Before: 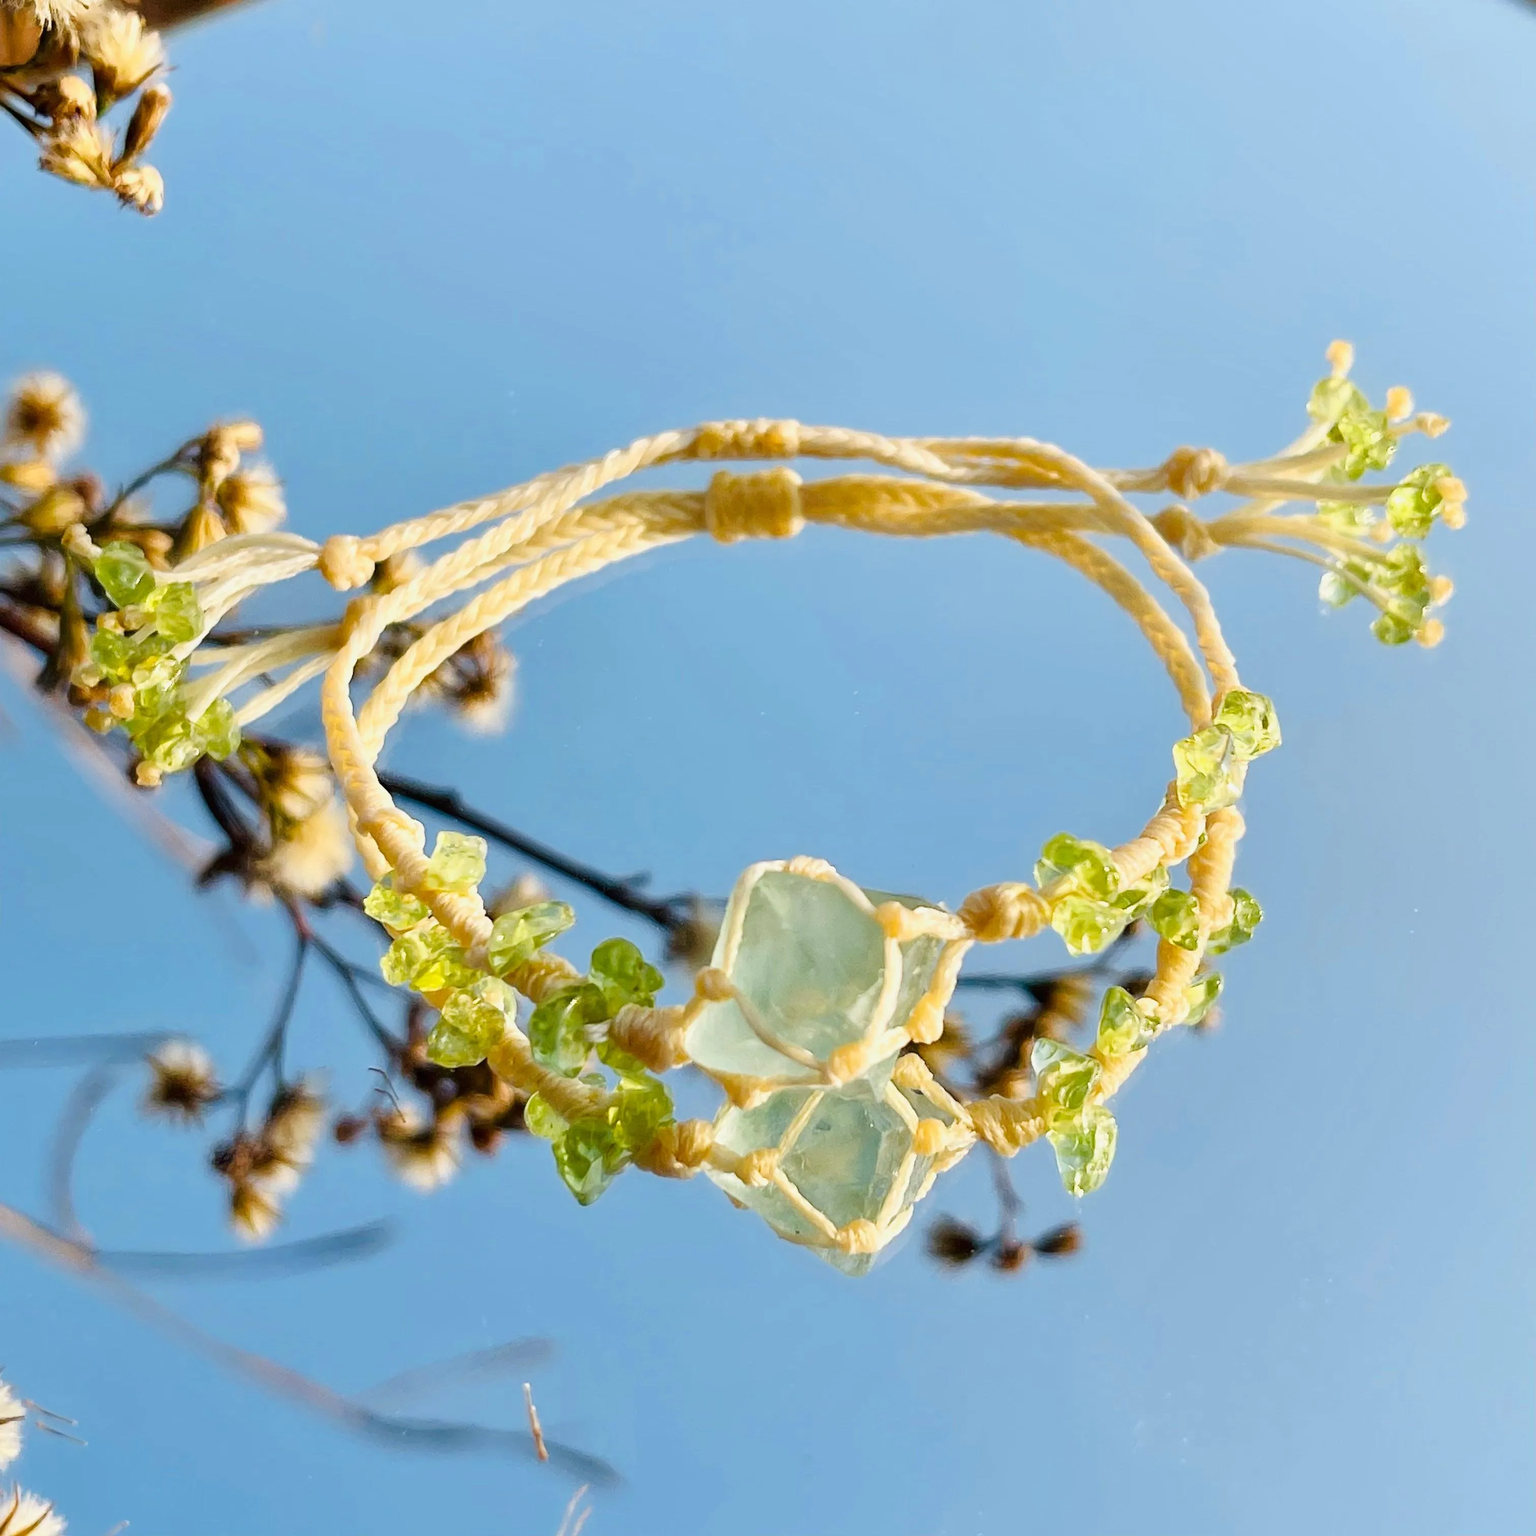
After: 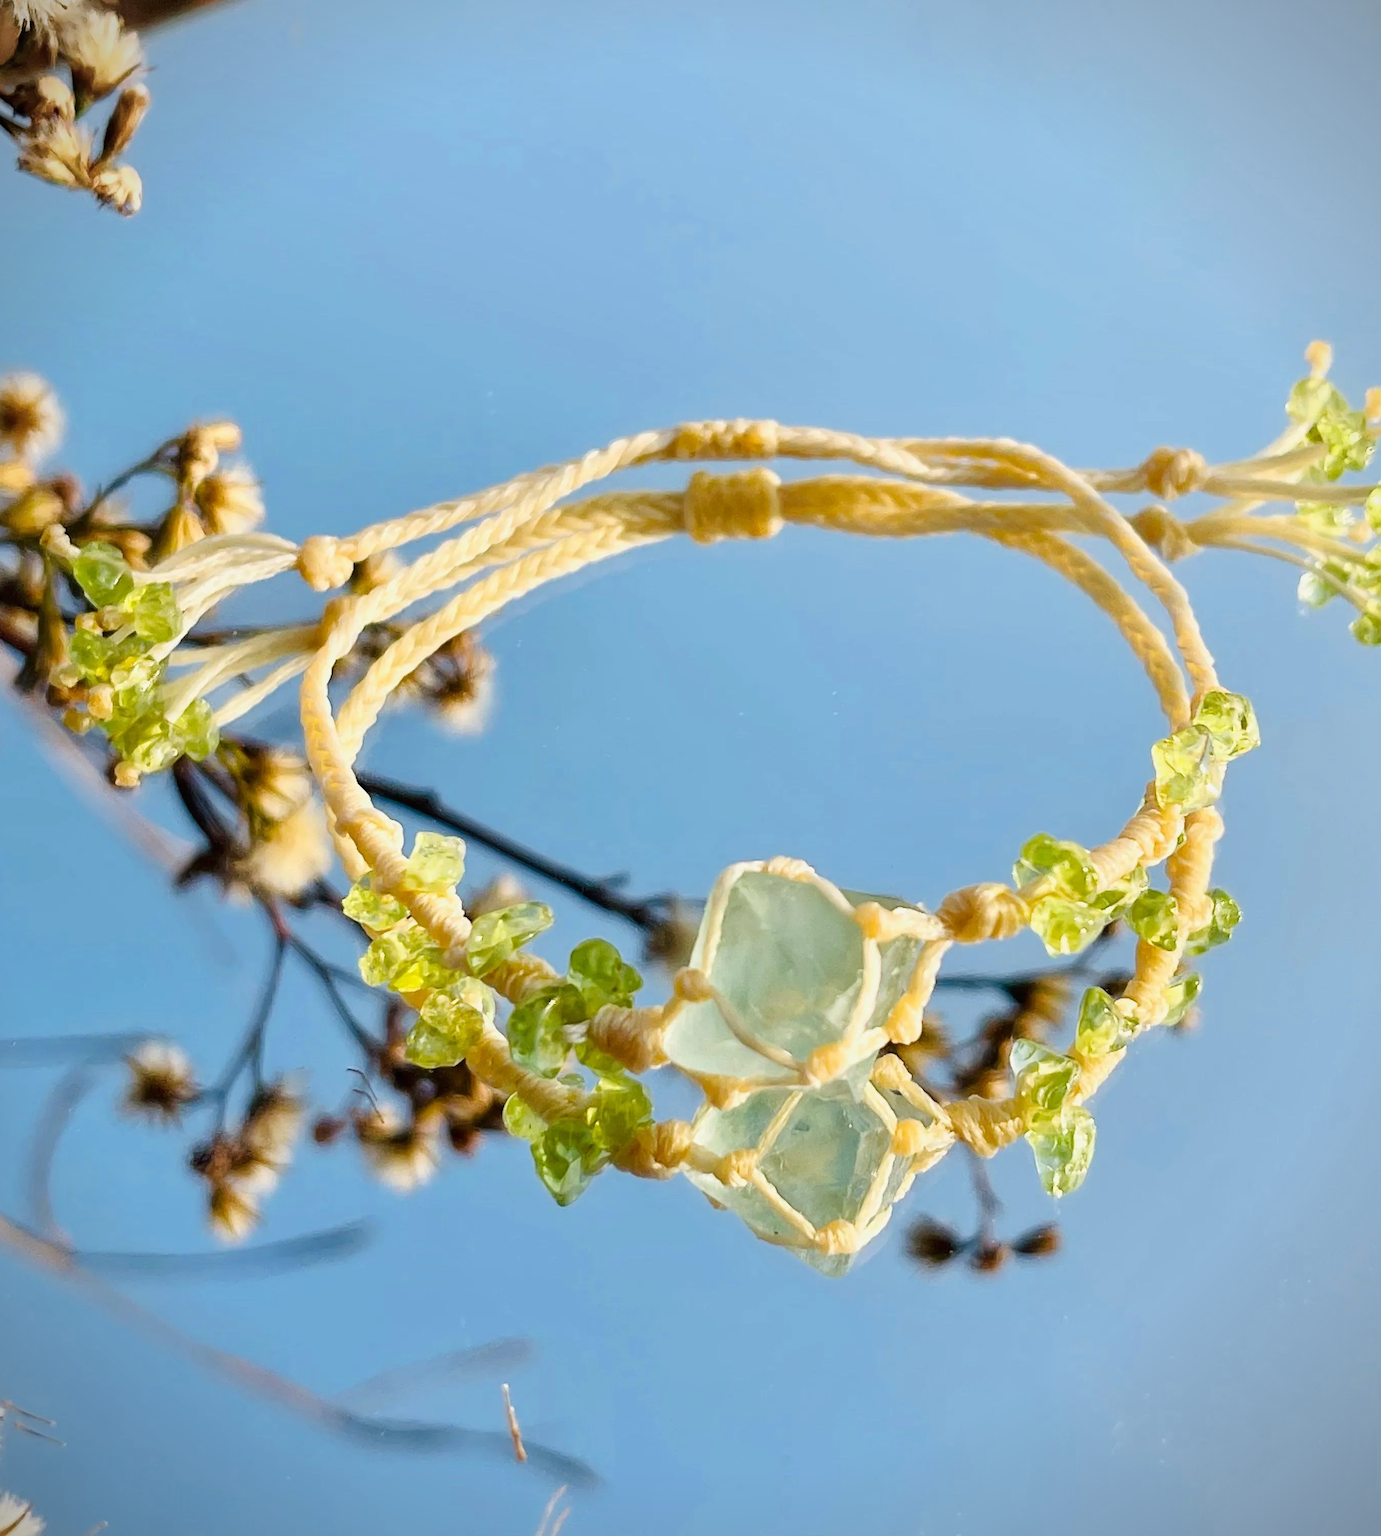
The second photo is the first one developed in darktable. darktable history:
vignetting: fall-off start 91.65%, brightness -0.576, saturation -0.25
crop and rotate: left 1.424%, right 8.633%
